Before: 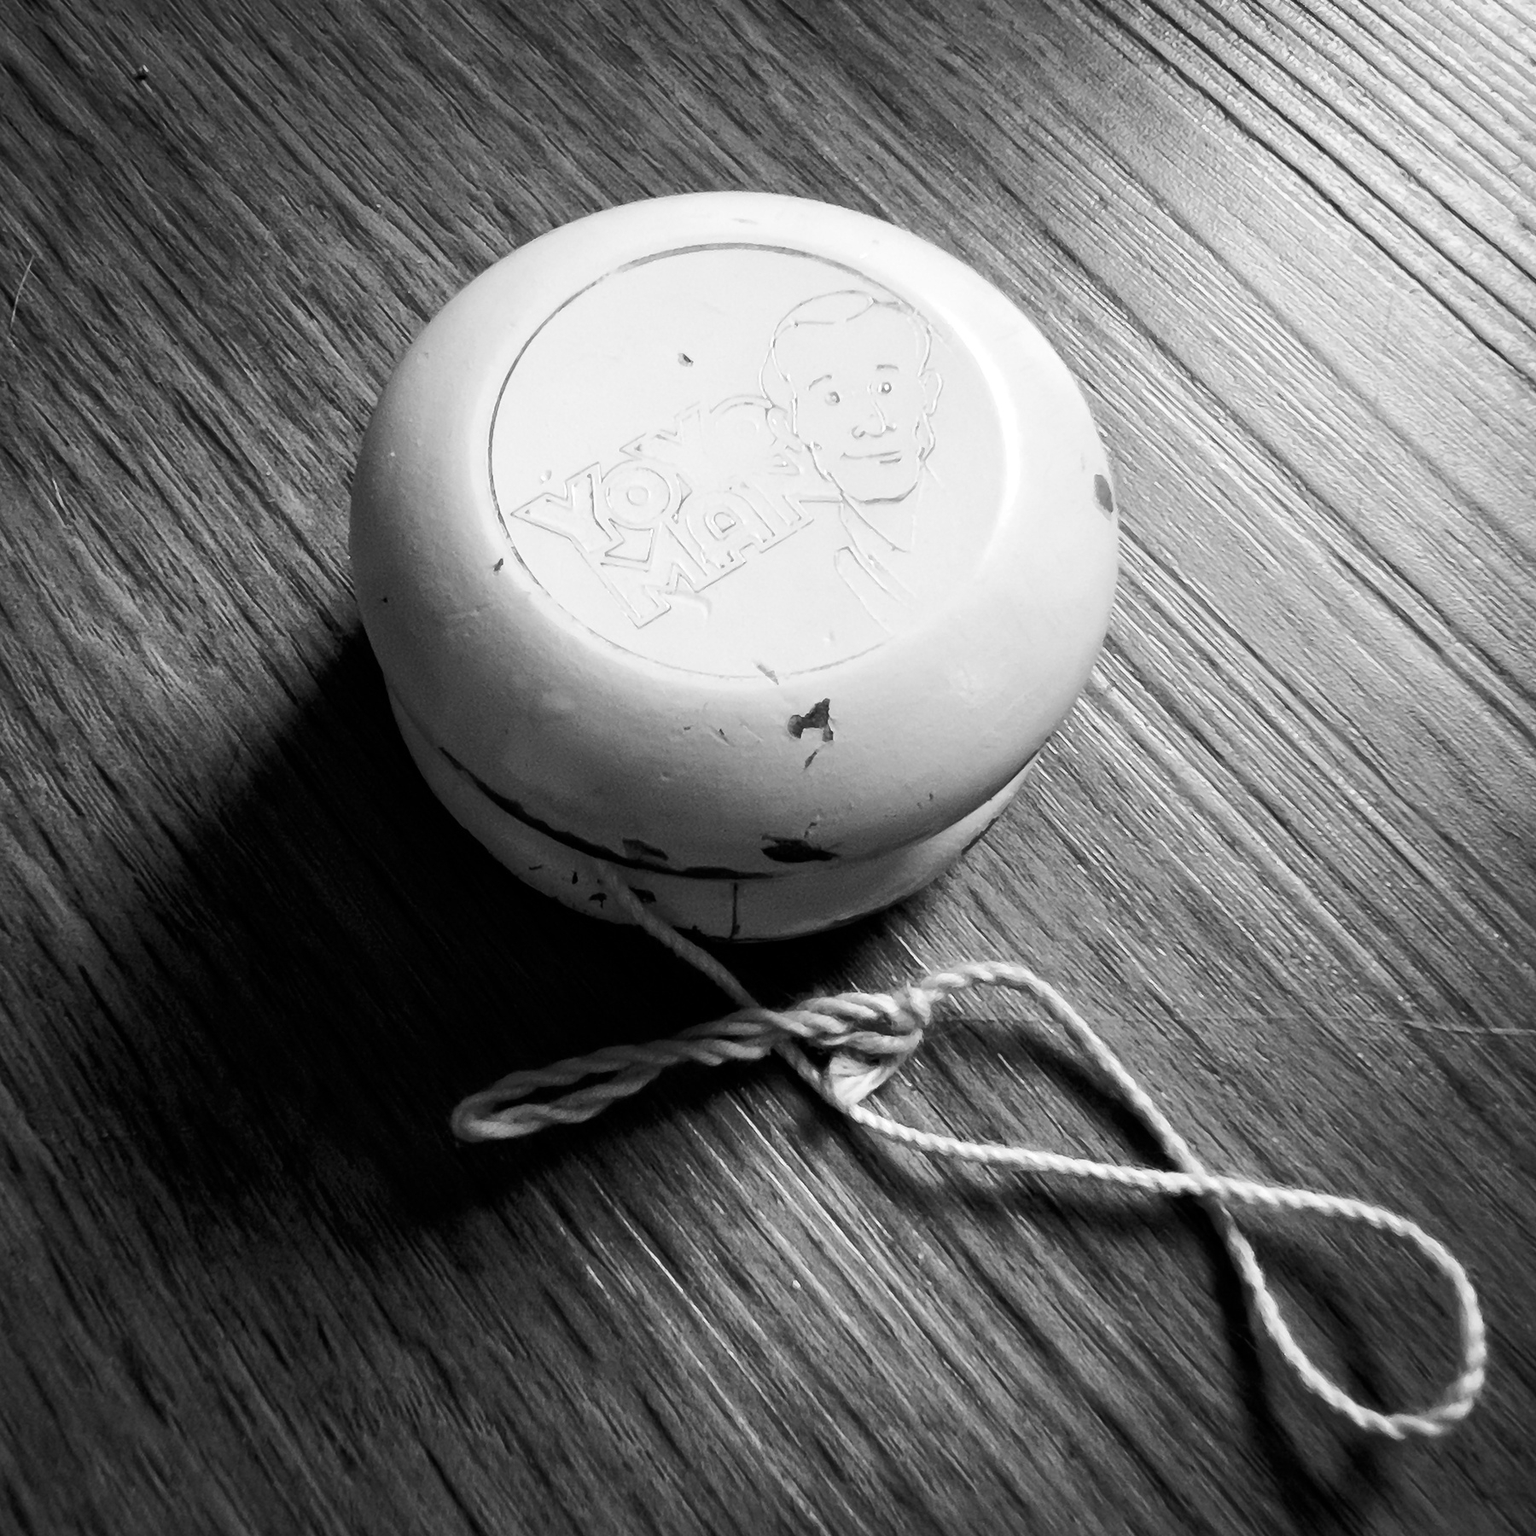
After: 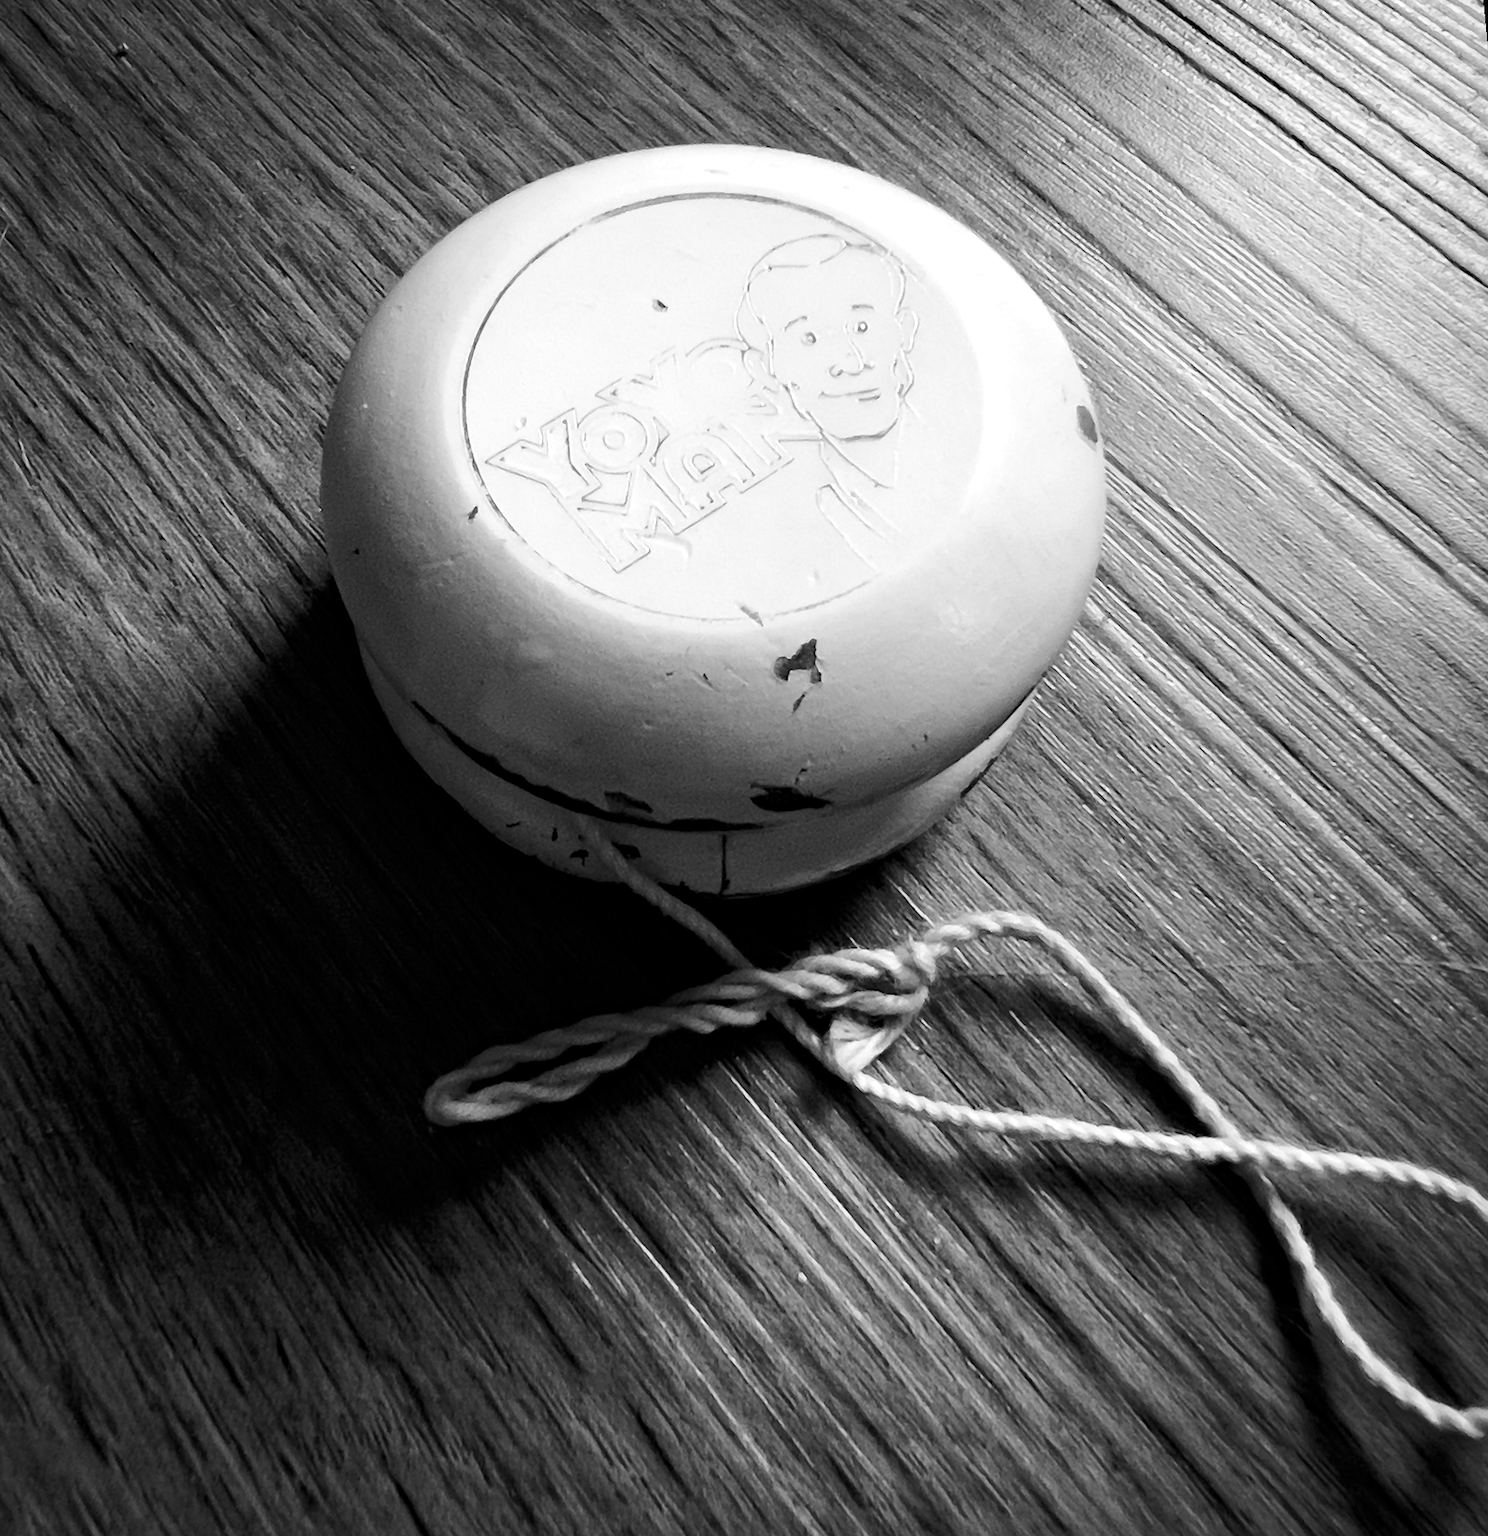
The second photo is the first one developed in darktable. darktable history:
haze removal: compatibility mode true, adaptive false
rotate and perspective: rotation -1.68°, lens shift (vertical) -0.146, crop left 0.049, crop right 0.912, crop top 0.032, crop bottom 0.96
